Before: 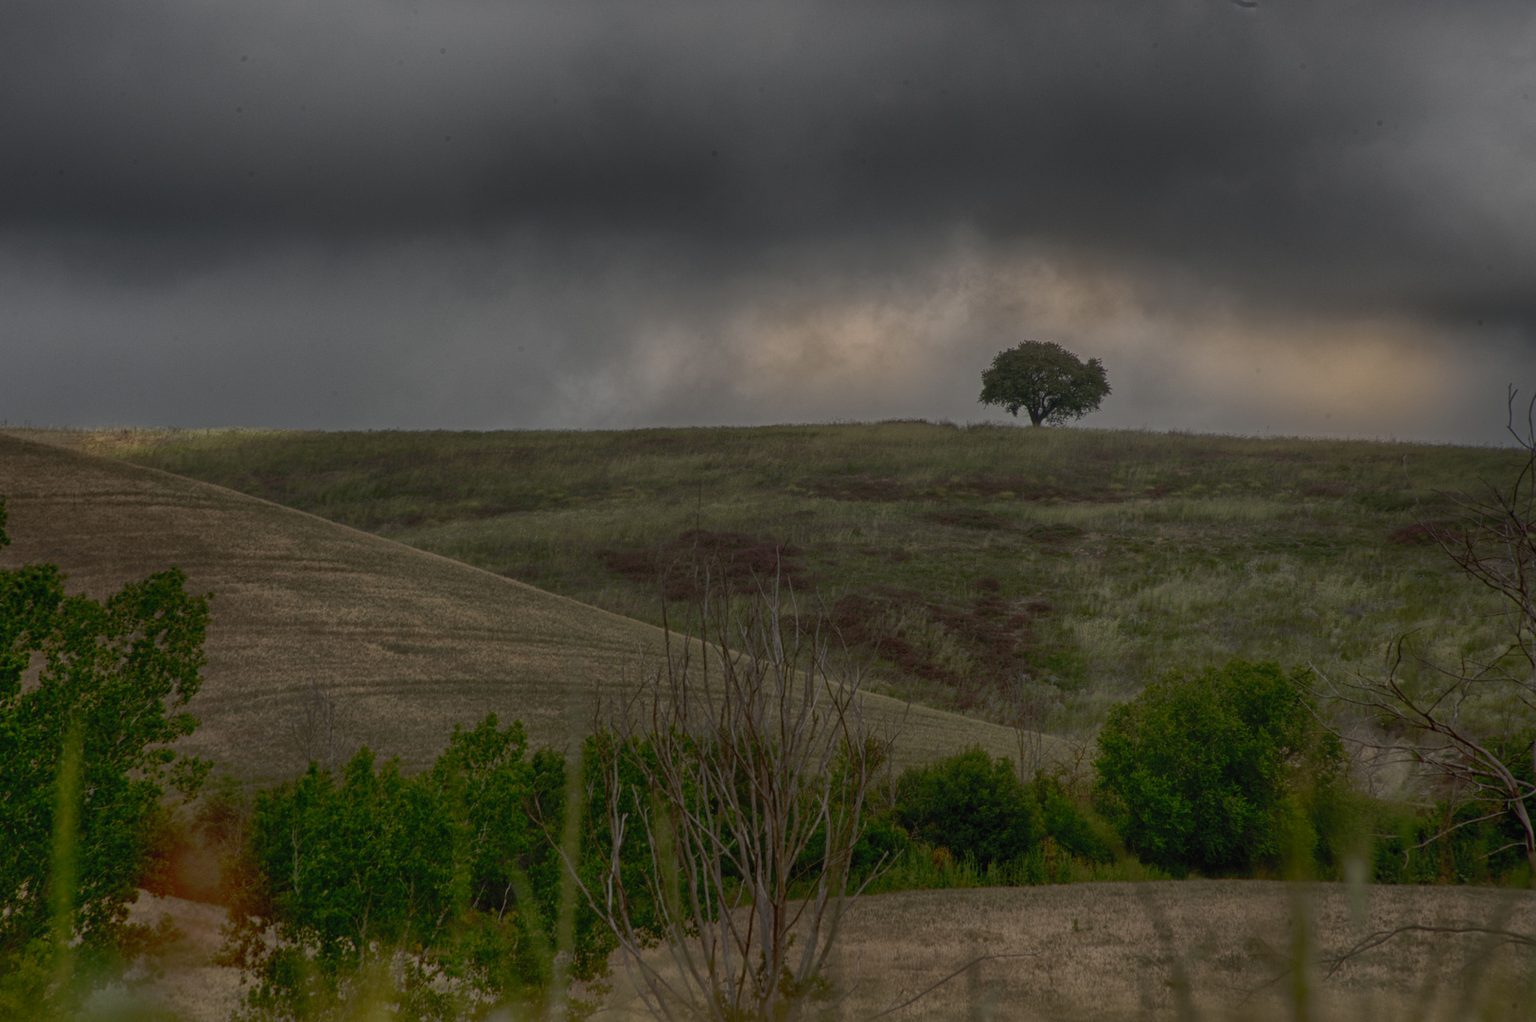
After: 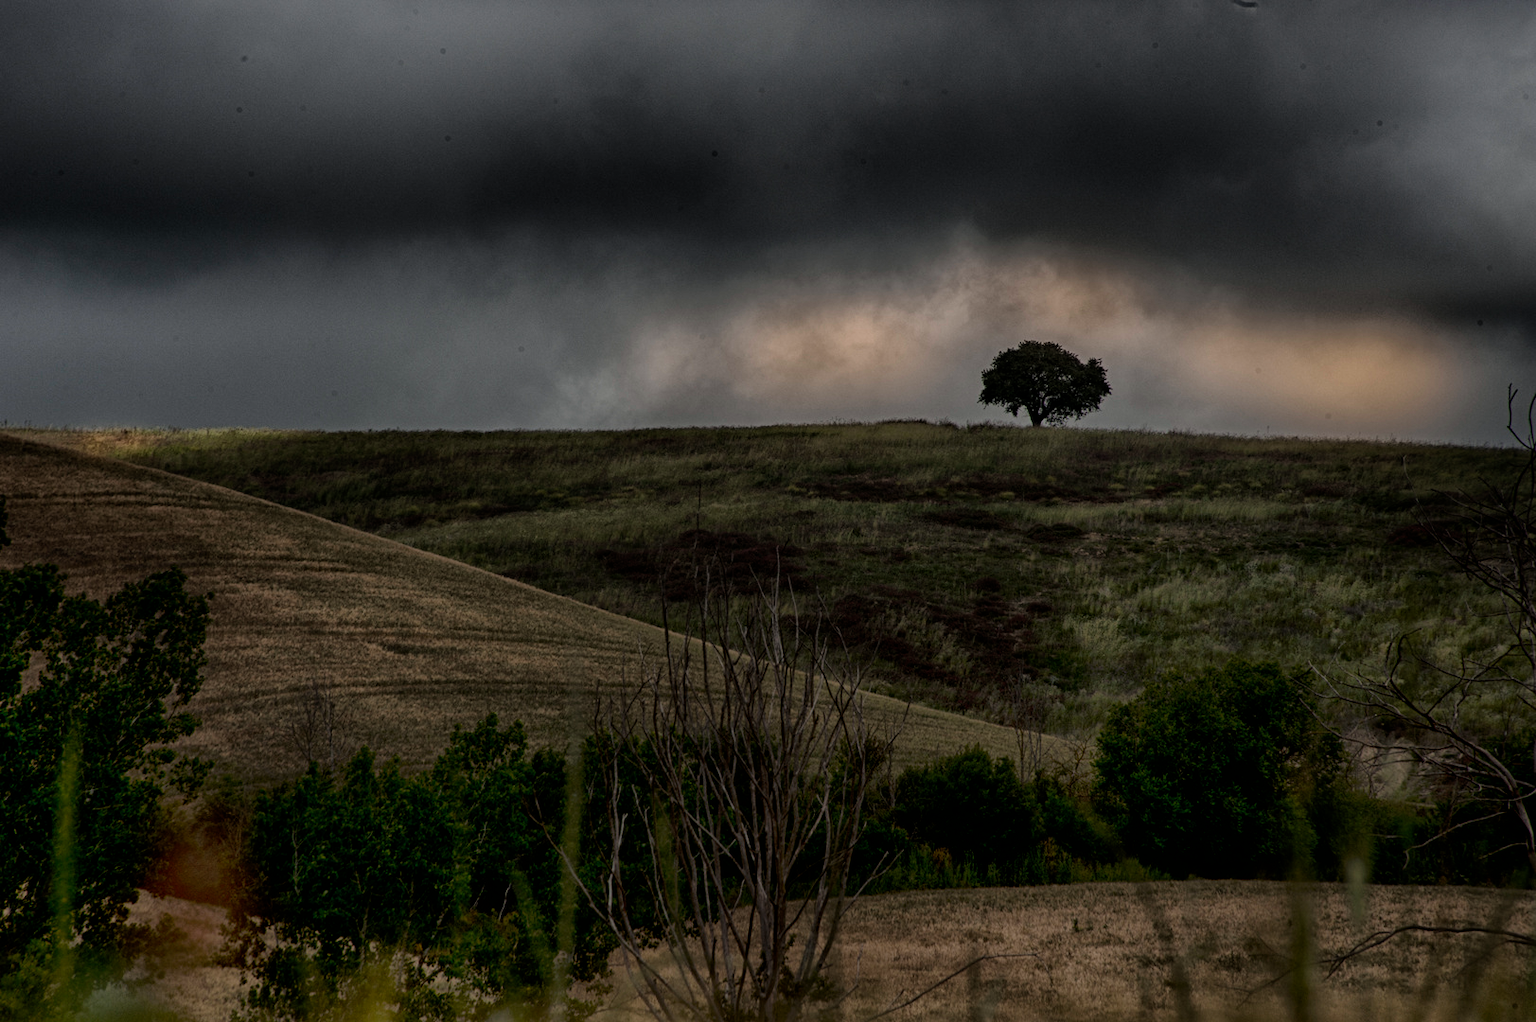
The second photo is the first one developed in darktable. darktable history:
filmic rgb: black relative exposure -5 EV, white relative exposure 3.5 EV, hardness 3.19, contrast 1.2, highlights saturation mix -30%
contrast equalizer: octaves 7, y [[0.6 ×6], [0.55 ×6], [0 ×6], [0 ×6], [0 ×6]], mix 0.15
haze removal: compatibility mode true, adaptive false
